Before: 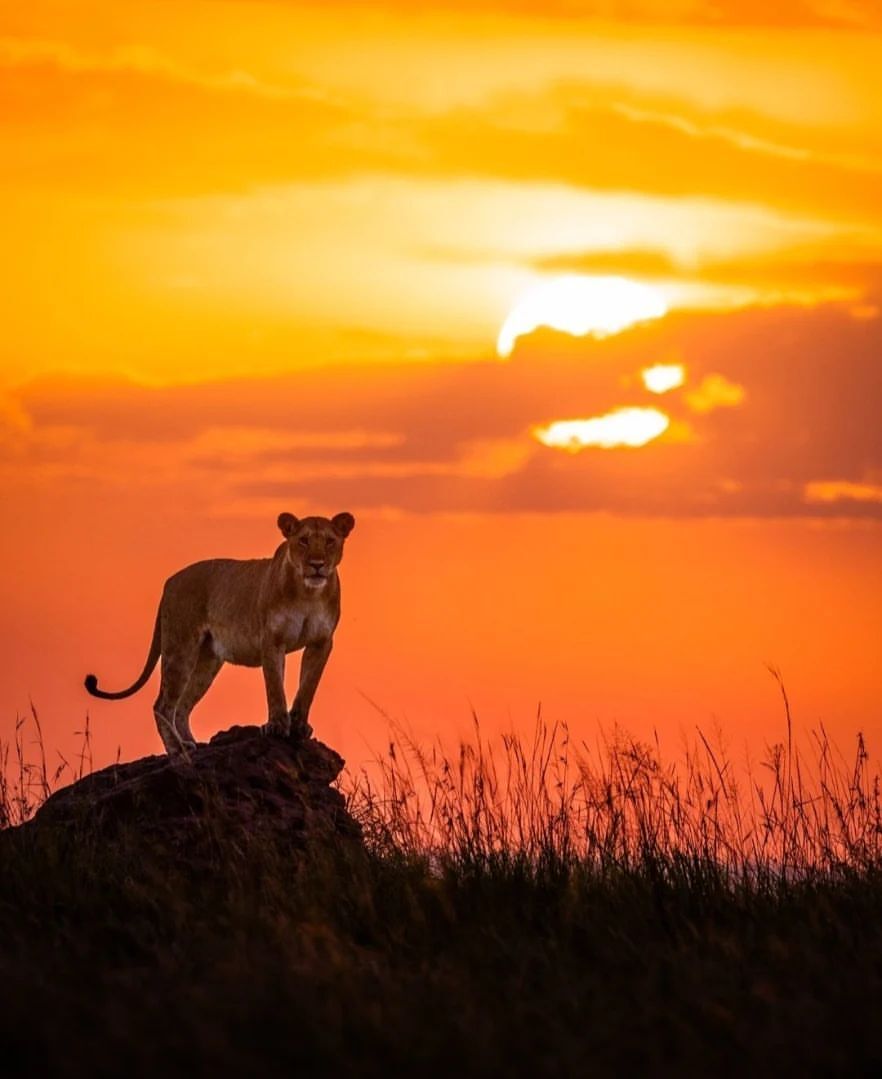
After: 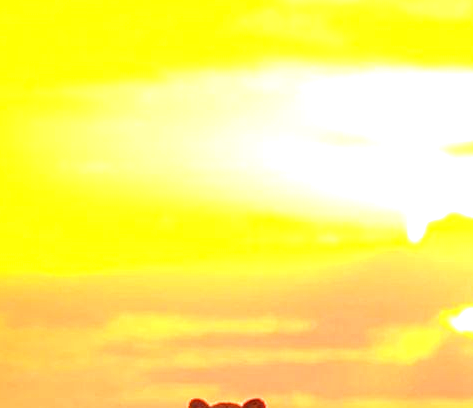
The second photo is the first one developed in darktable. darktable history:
crop: left 10.121%, top 10.631%, right 36.218%, bottom 51.526%
exposure: black level correction 0, exposure 1.975 EV, compensate exposure bias true, compensate highlight preservation false
